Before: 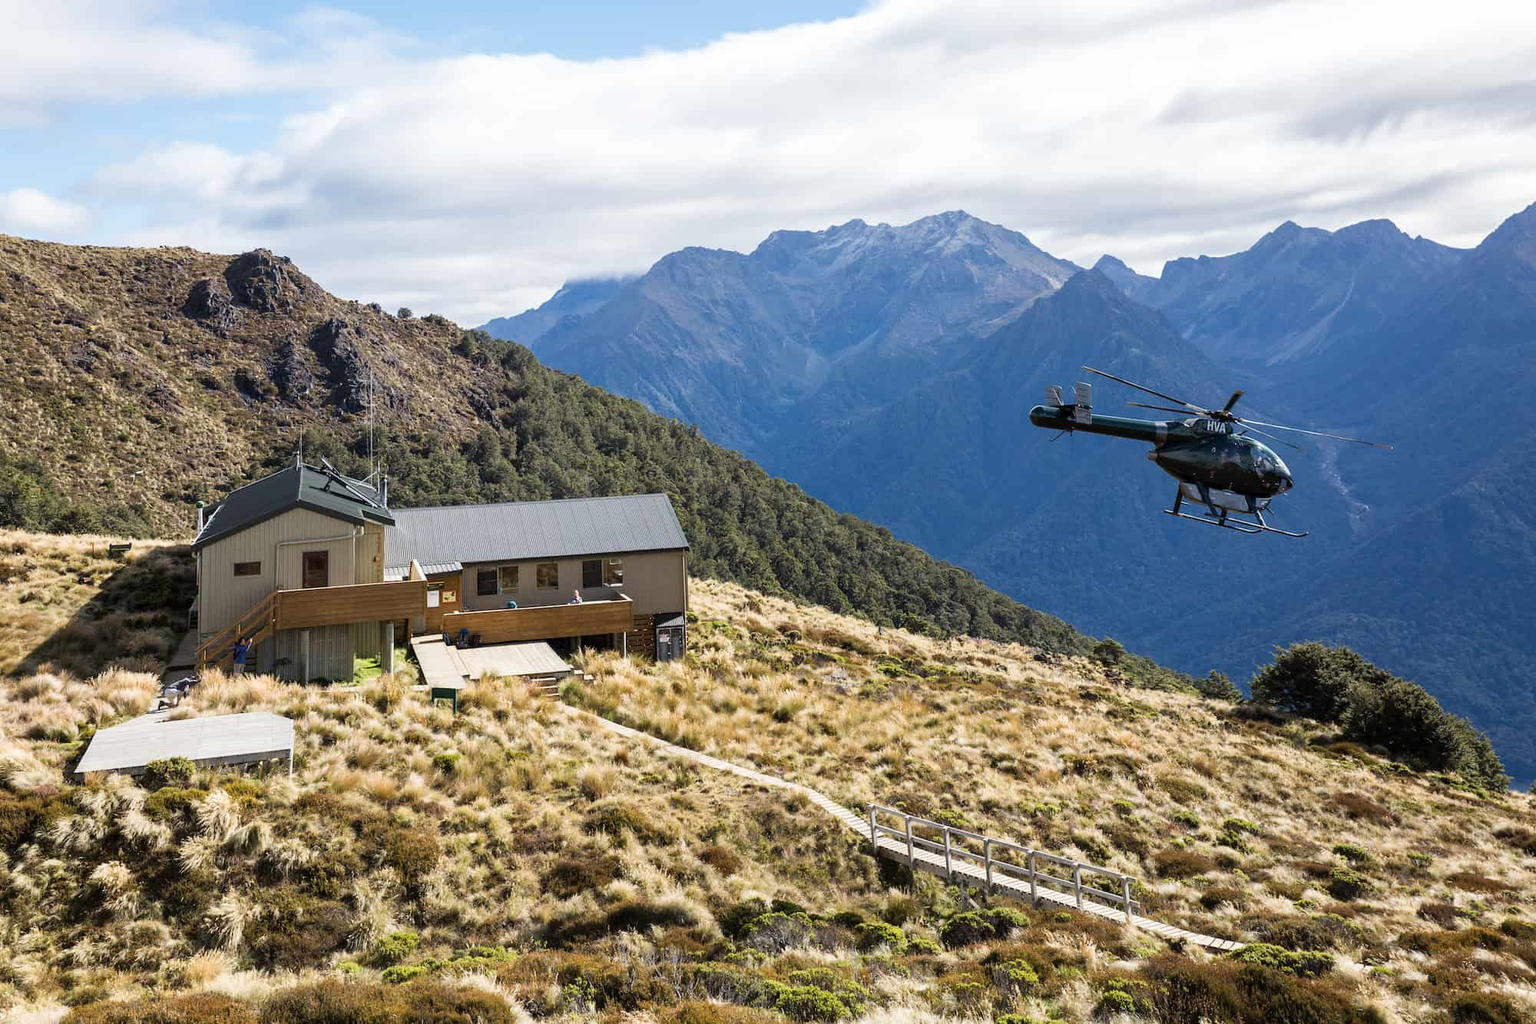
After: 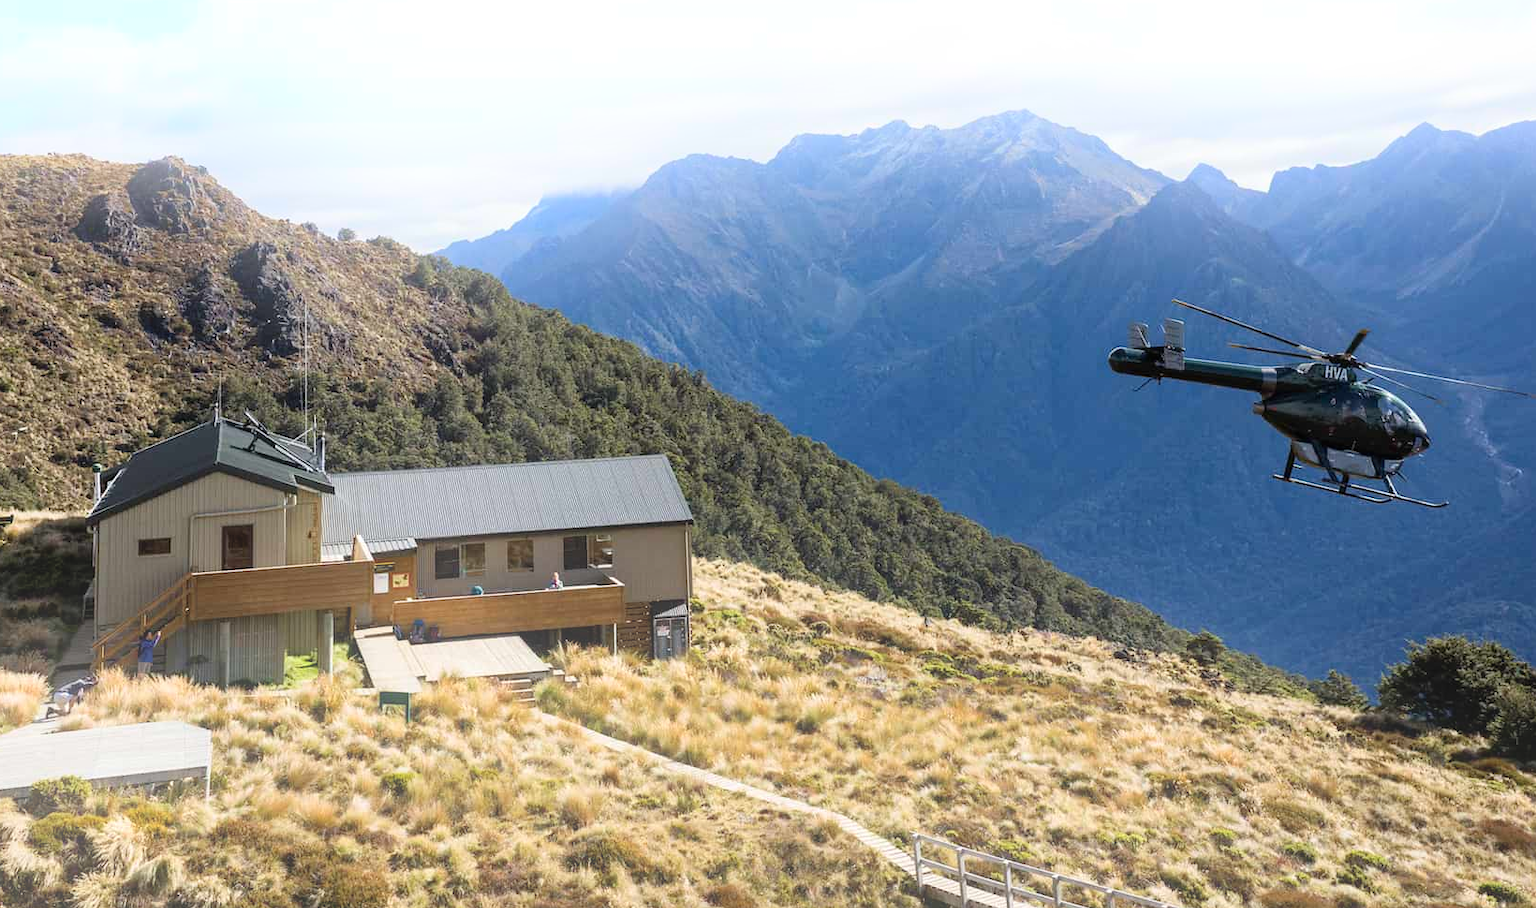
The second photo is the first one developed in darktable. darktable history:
rgb levels: preserve colors max RGB
bloom: on, module defaults
crop: left 7.856%, top 11.836%, right 10.12%, bottom 15.387%
